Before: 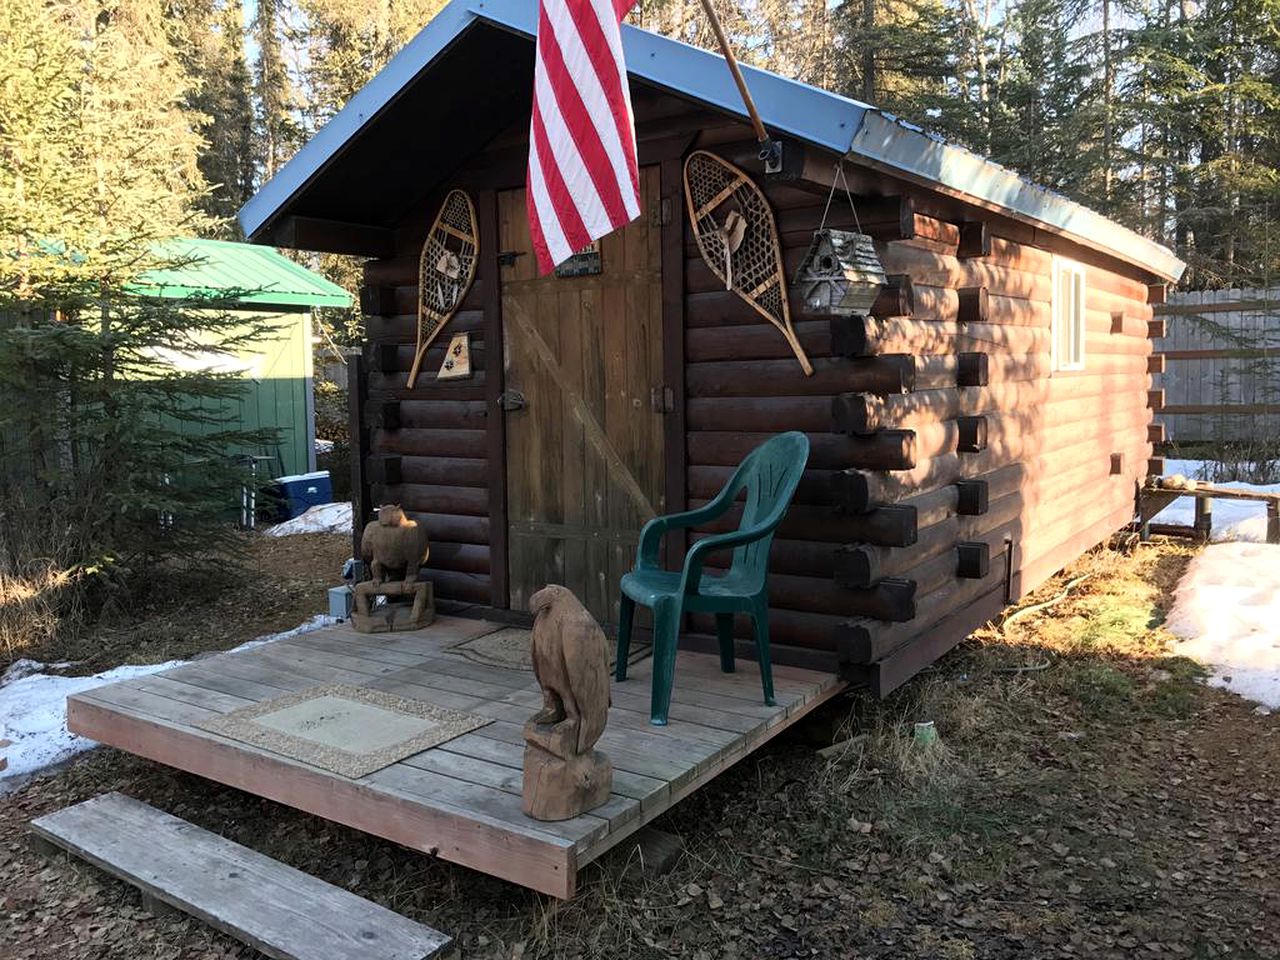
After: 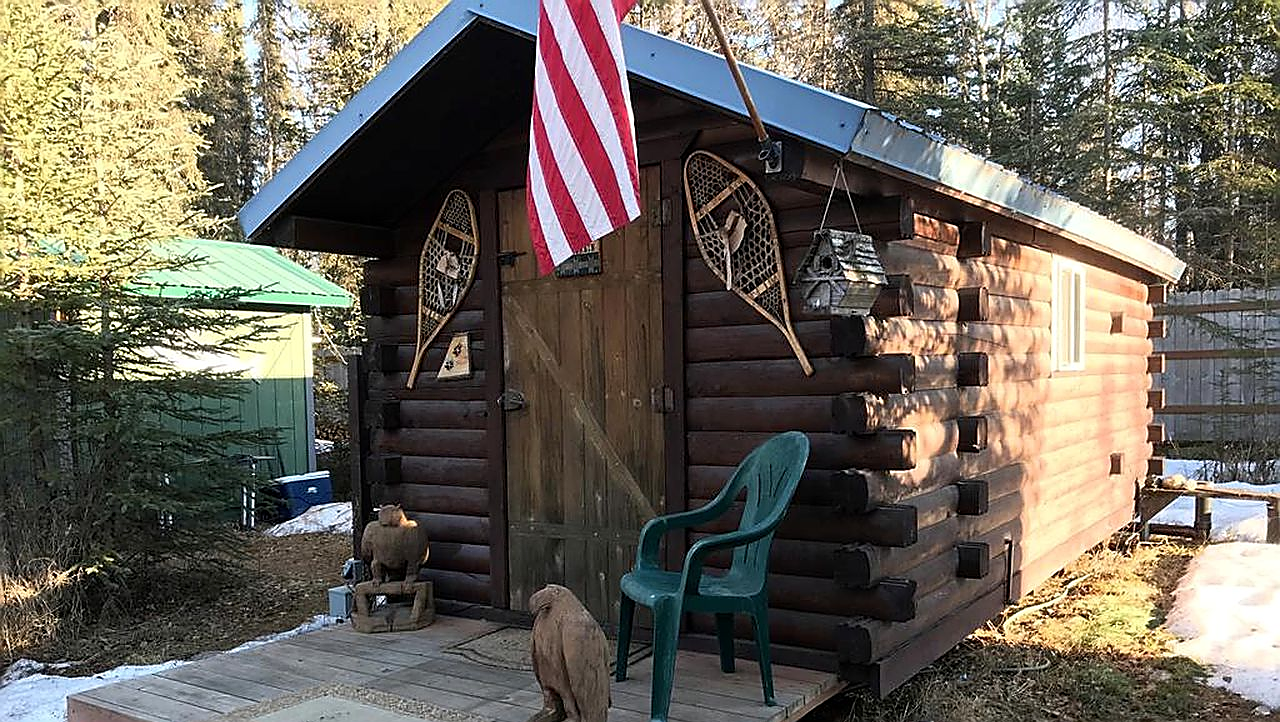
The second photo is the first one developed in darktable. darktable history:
crop: bottom 24.716%
sharpen: radius 1.366, amount 1.249, threshold 0.818
